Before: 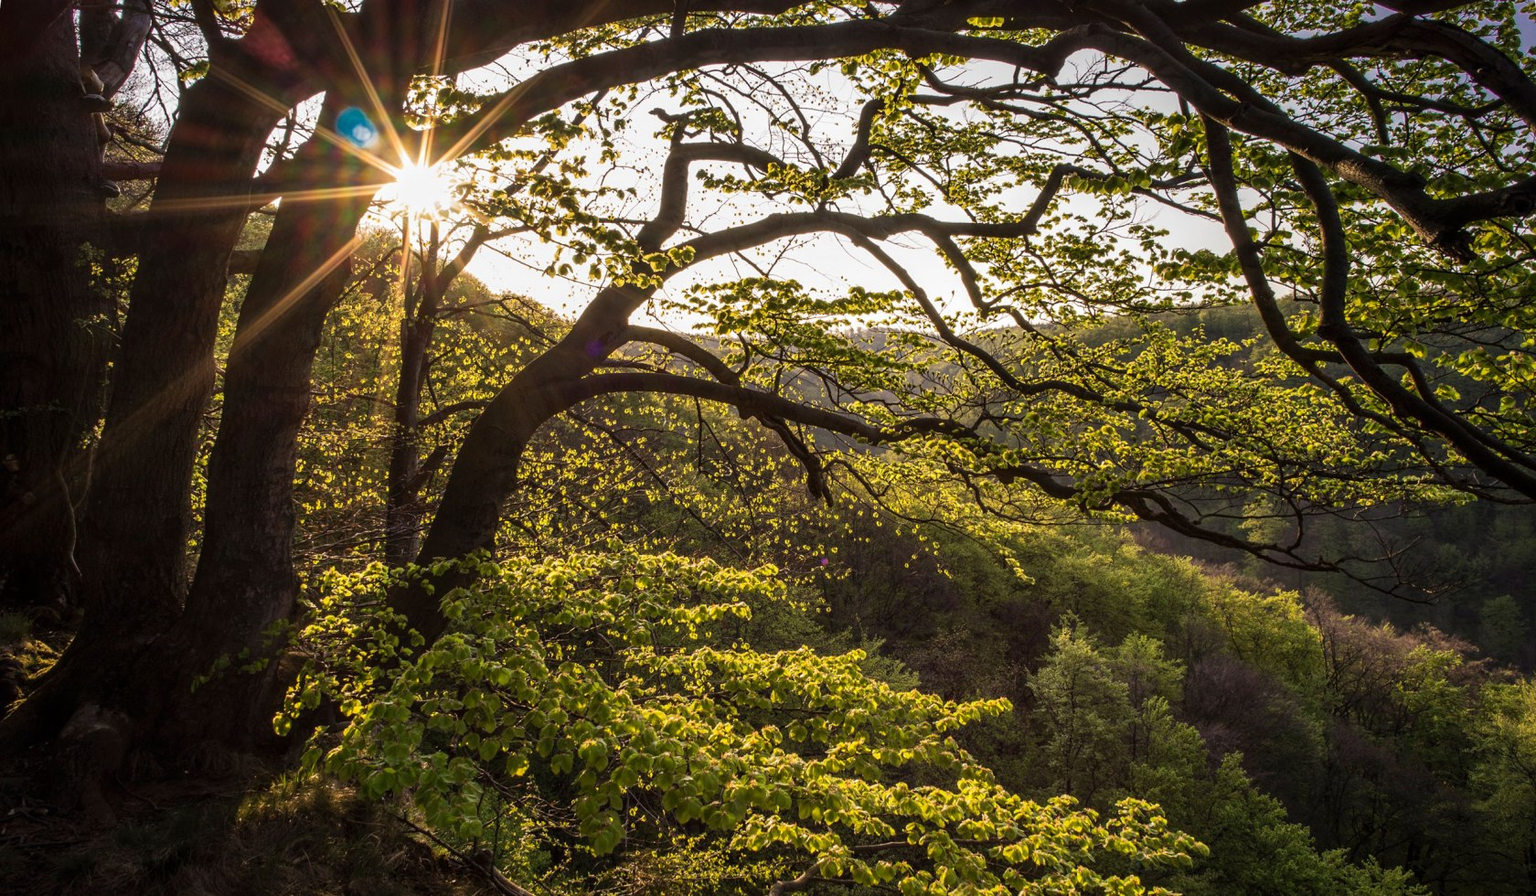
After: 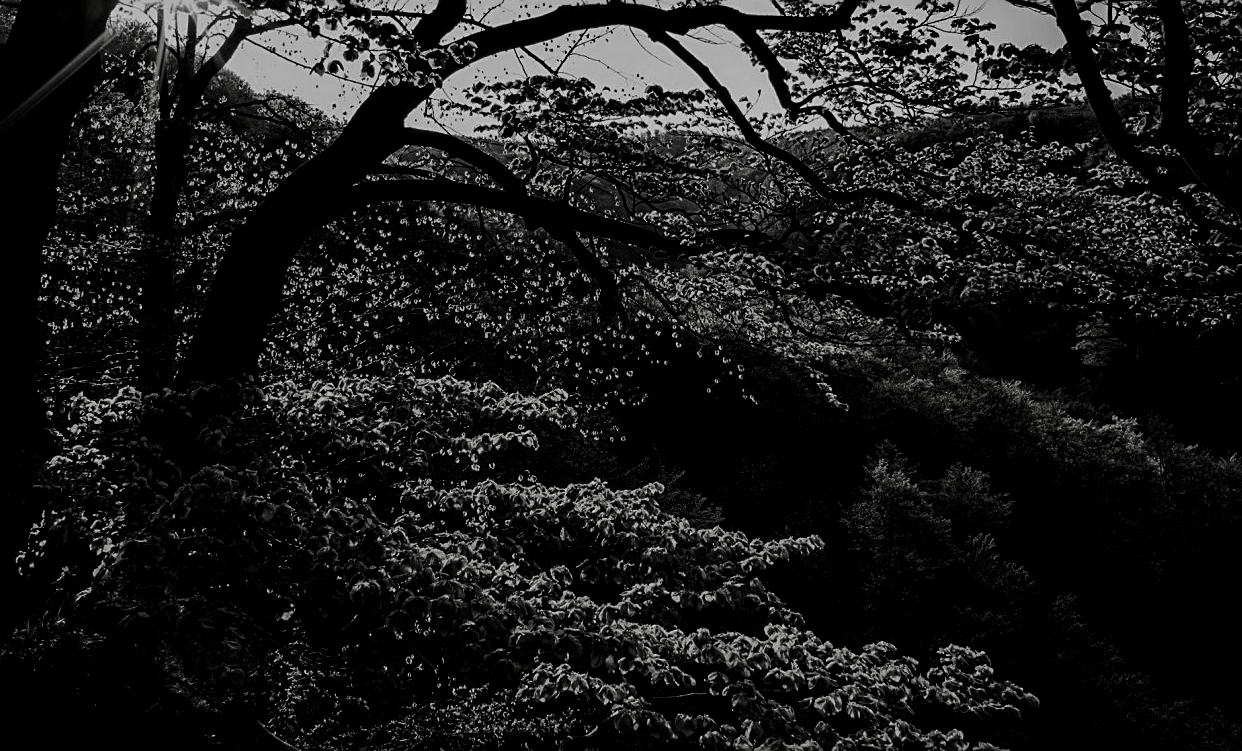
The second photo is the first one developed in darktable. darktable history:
crop: left 16.882%, top 23.284%, right 9.149%
velvia: strength 22.05%
local contrast: highlights 100%, shadows 101%, detail 119%, midtone range 0.2
filmic rgb: black relative exposure -5.13 EV, white relative exposure 3.97 EV, threshold 2.94 EV, hardness 2.88, contrast 1.298, highlights saturation mix -31.46%, iterations of high-quality reconstruction 0, enable highlight reconstruction true
sharpen: on, module defaults
contrast brightness saturation: contrast 0.015, brightness -1, saturation -0.991
